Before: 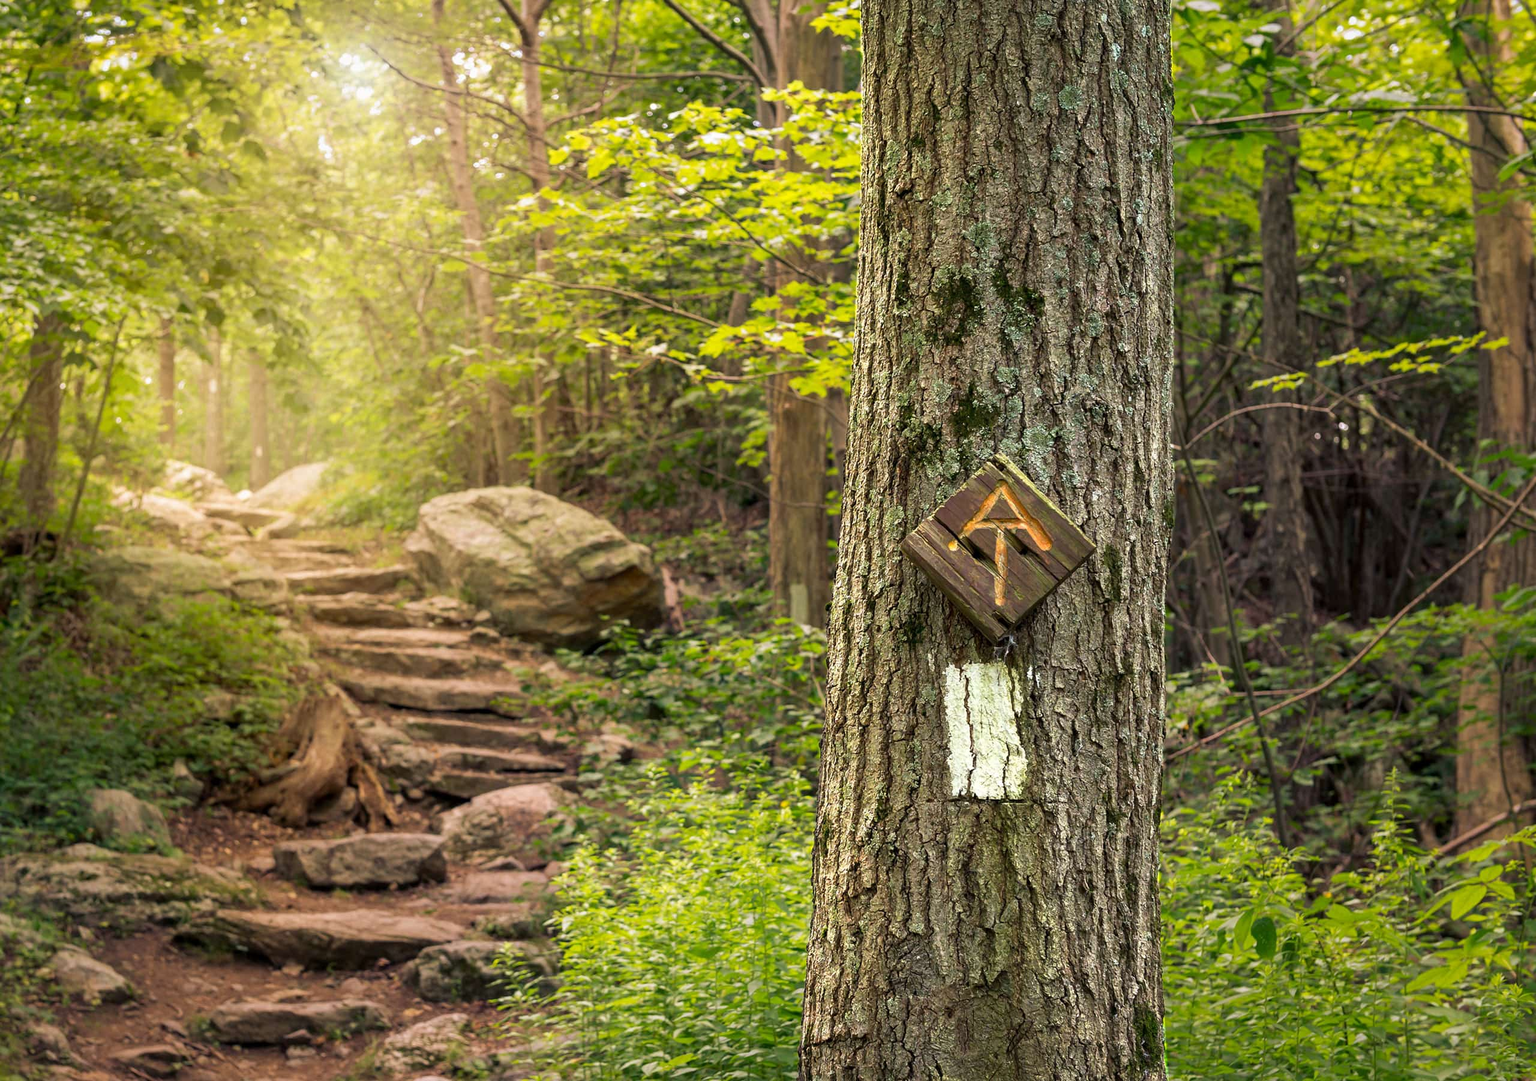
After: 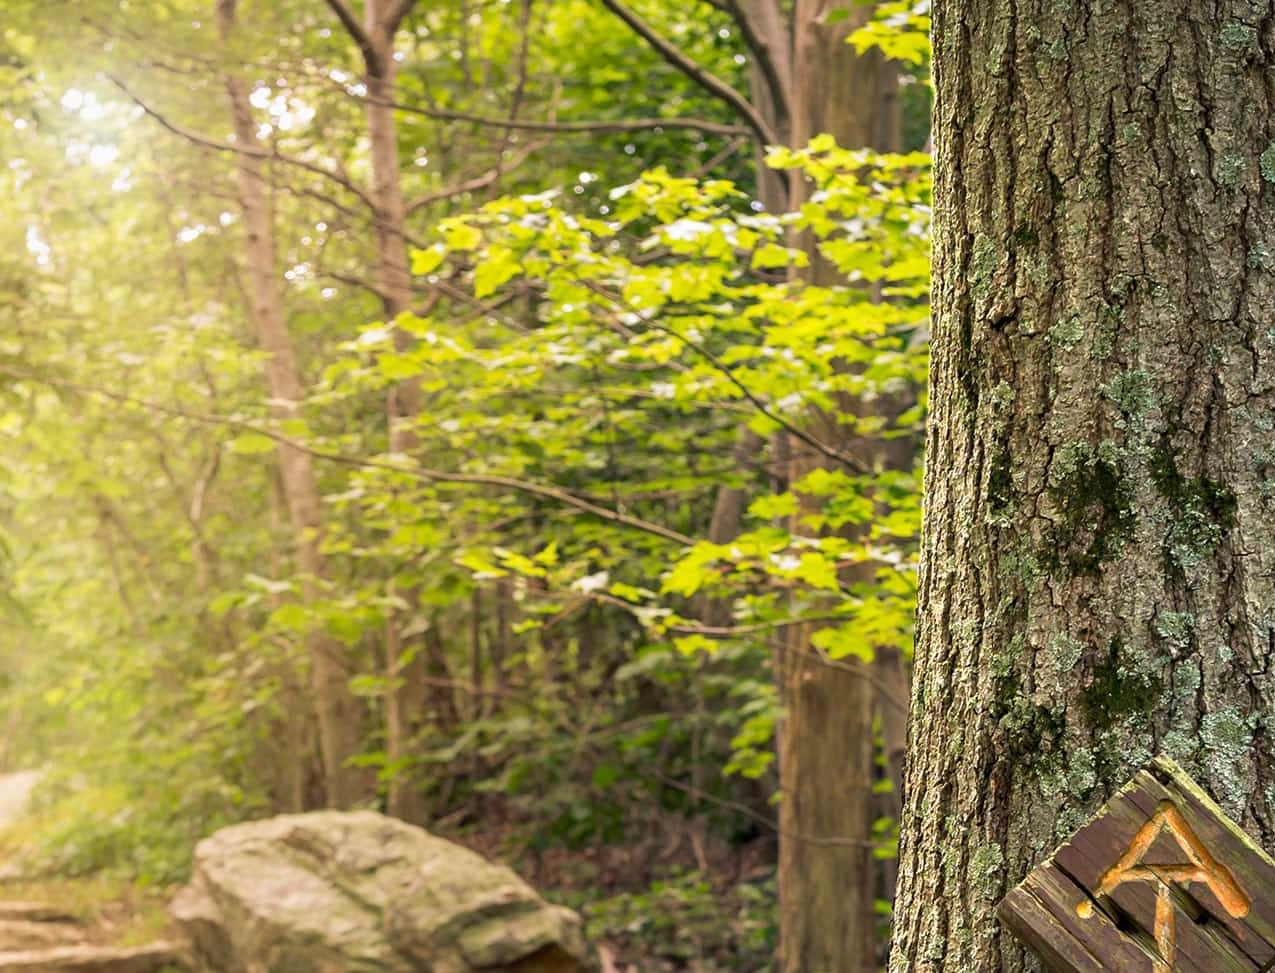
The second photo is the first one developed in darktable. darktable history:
crop: left 19.723%, right 30.448%, bottom 46.004%
